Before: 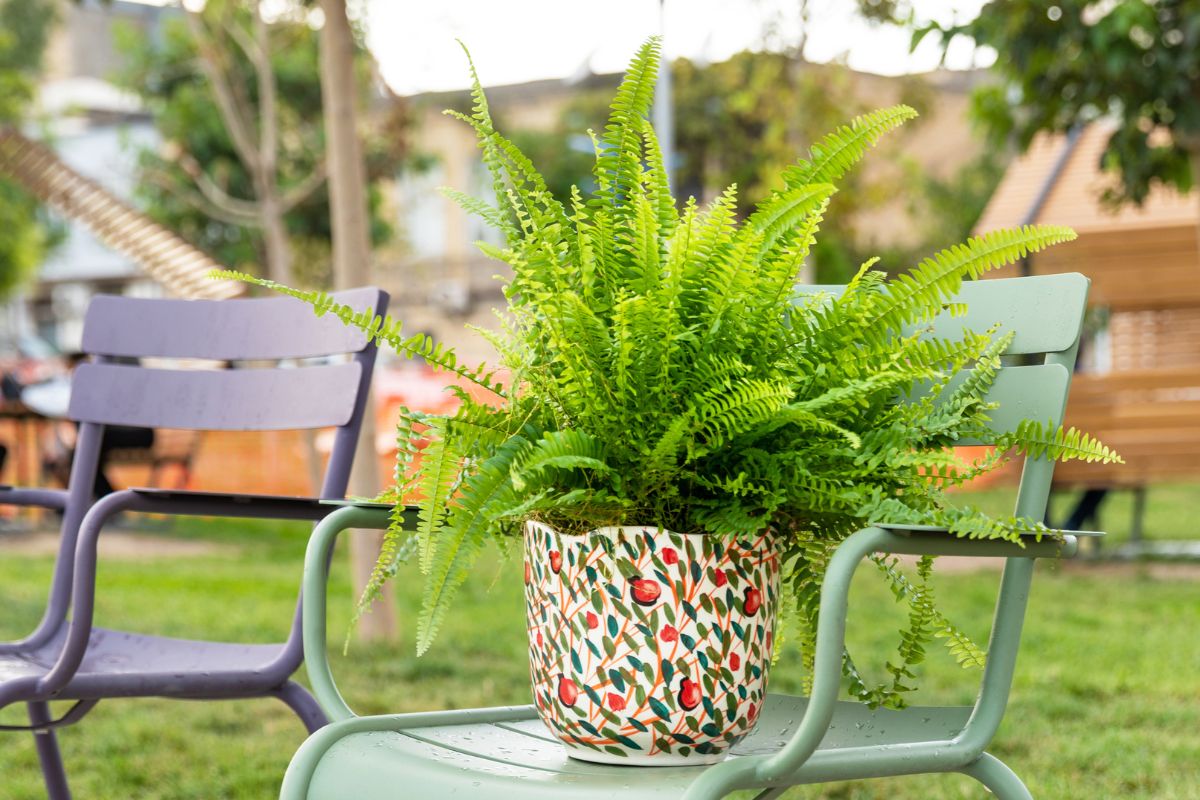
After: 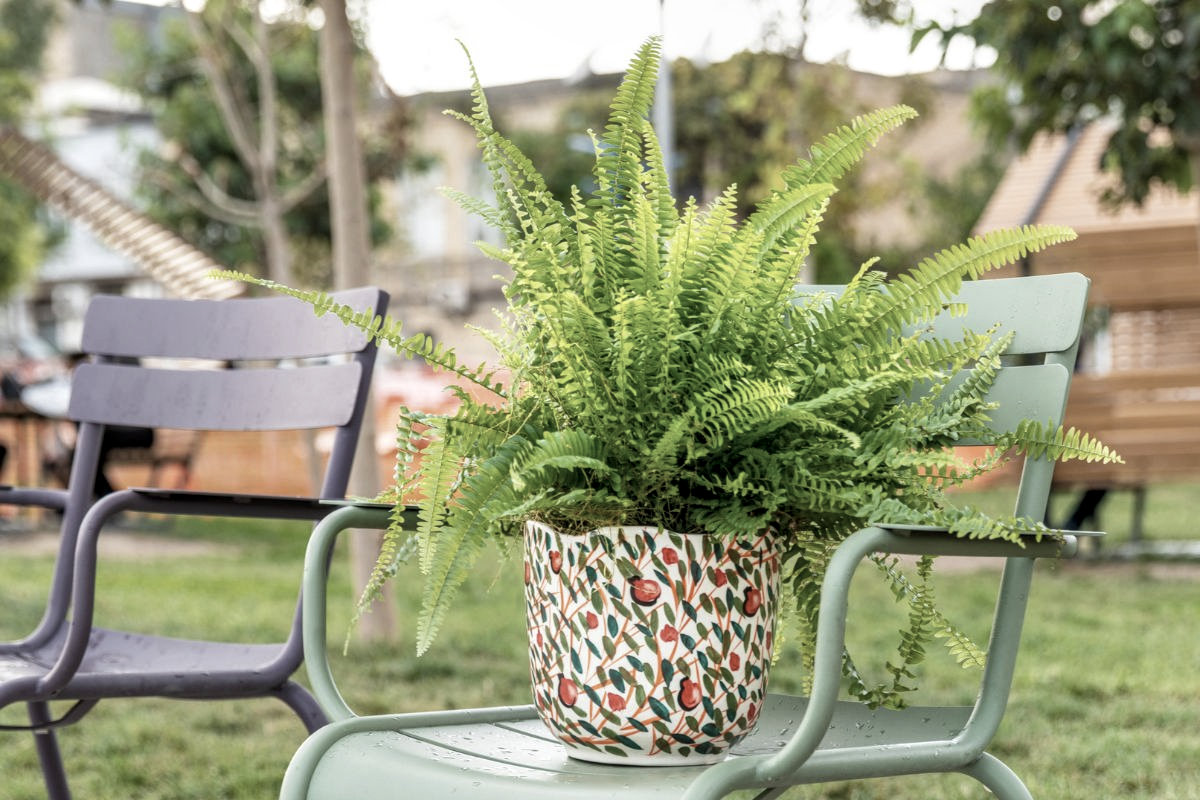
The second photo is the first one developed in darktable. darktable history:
contrast brightness saturation: contrast -0.05, saturation -0.41
local contrast: highlights 35%, detail 135%
